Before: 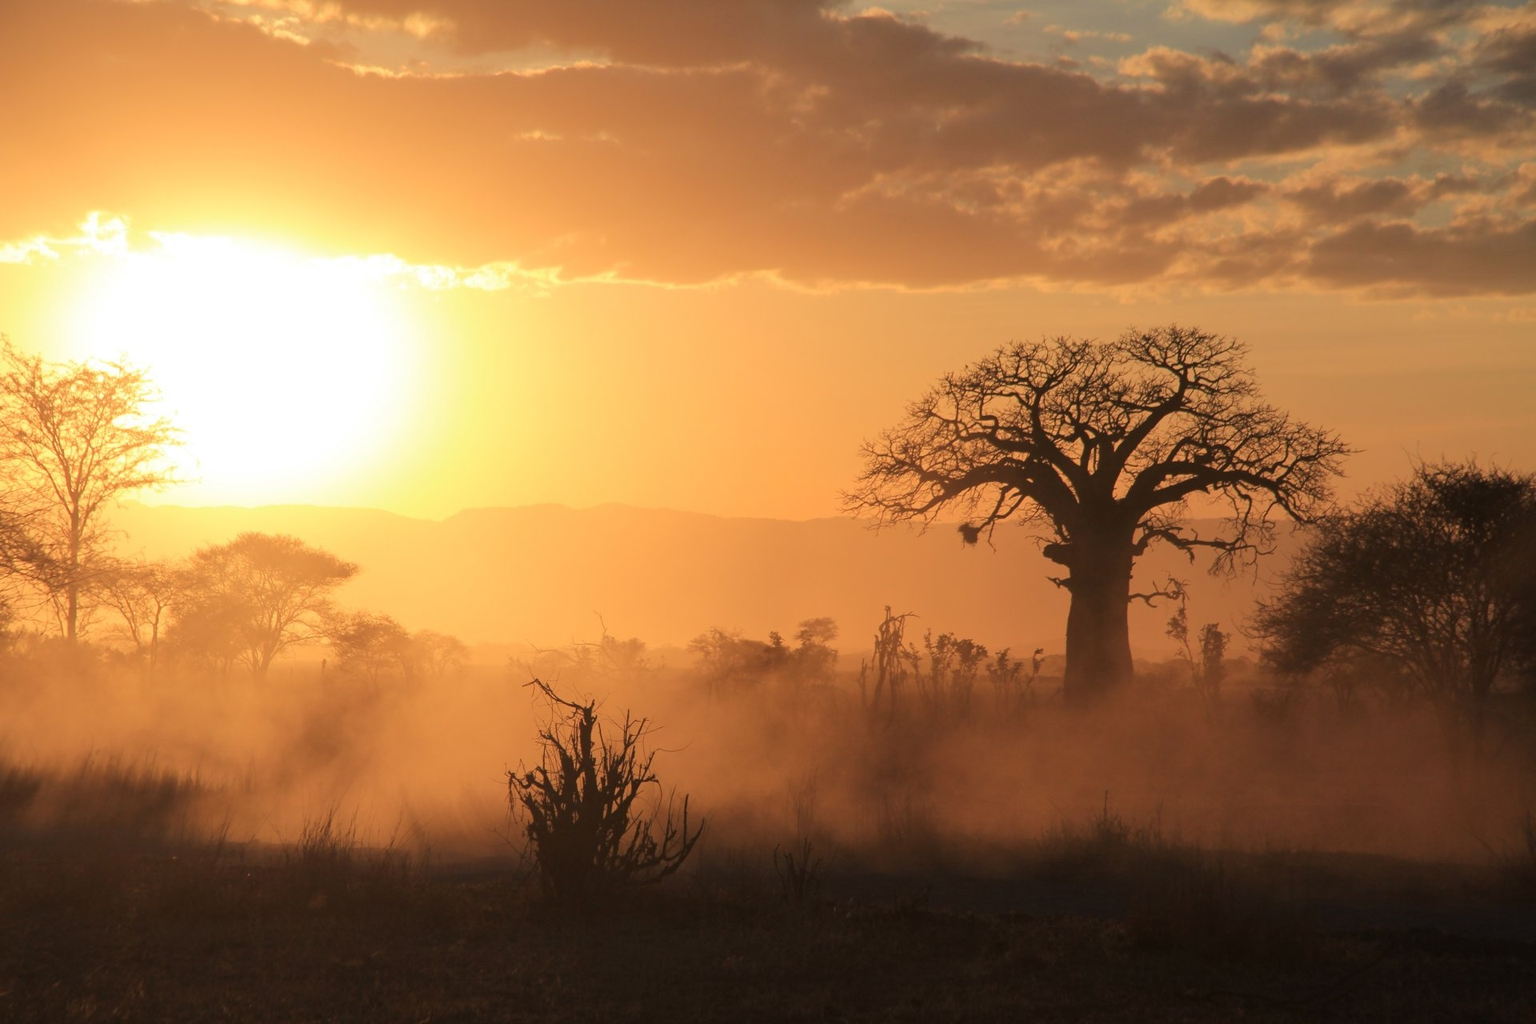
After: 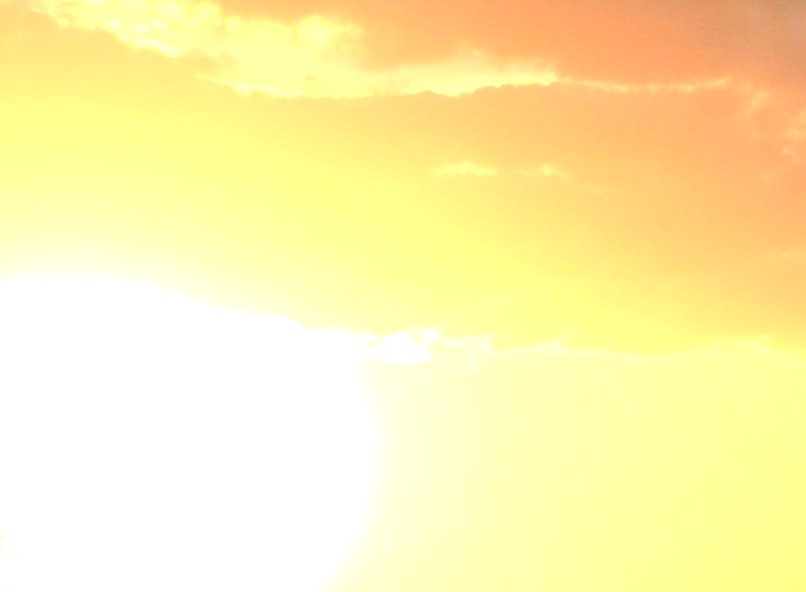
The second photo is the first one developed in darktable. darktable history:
tone equalizer: on, module defaults
crop and rotate: left 10.817%, top 0.062%, right 47.194%, bottom 53.626%
exposure: black level correction 0, exposure 1.5 EV, compensate exposure bias true, compensate highlight preservation false
